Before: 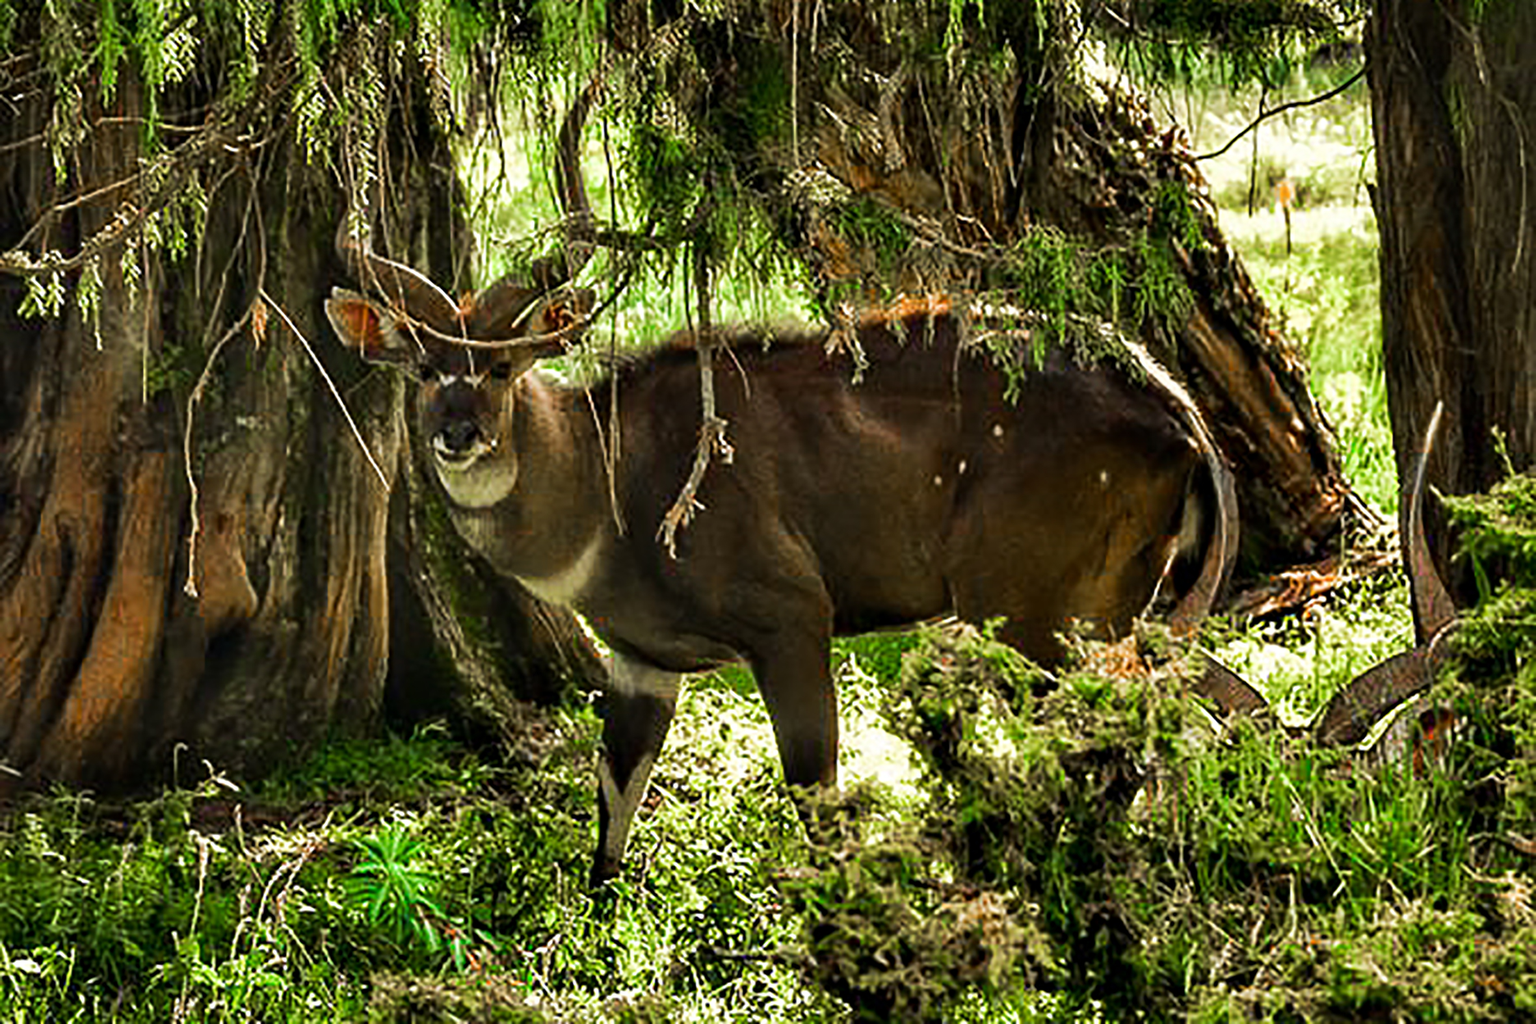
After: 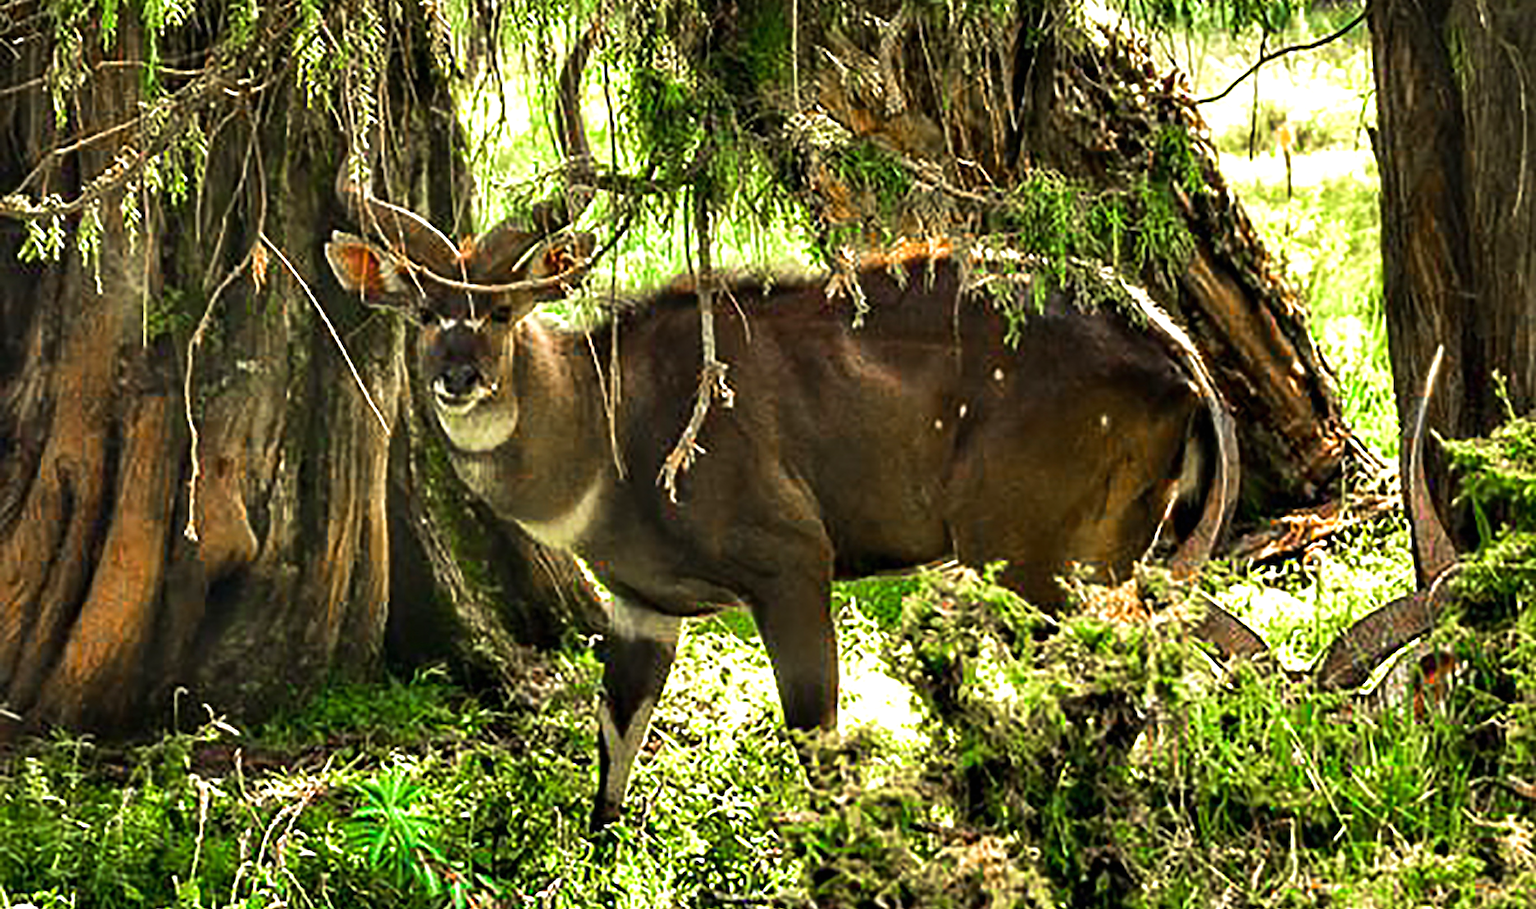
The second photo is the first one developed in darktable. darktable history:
exposure: black level correction 0, exposure 0.694 EV, compensate highlight preservation false
crop and rotate: top 5.572%, bottom 5.636%
